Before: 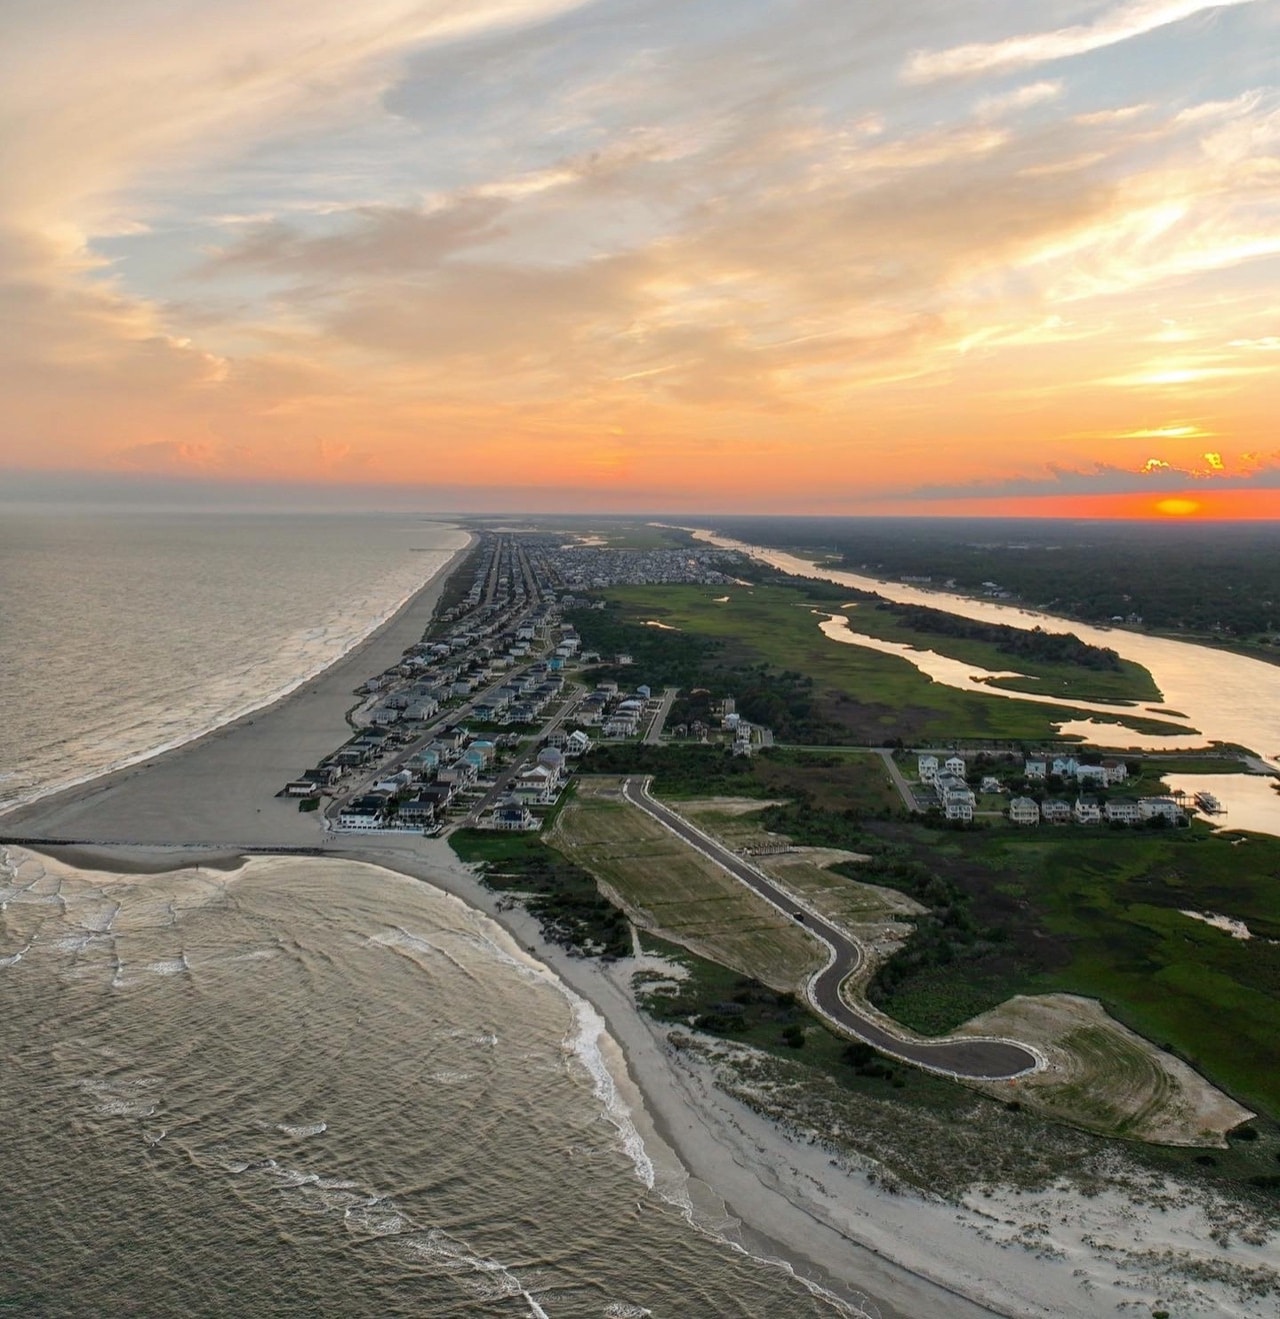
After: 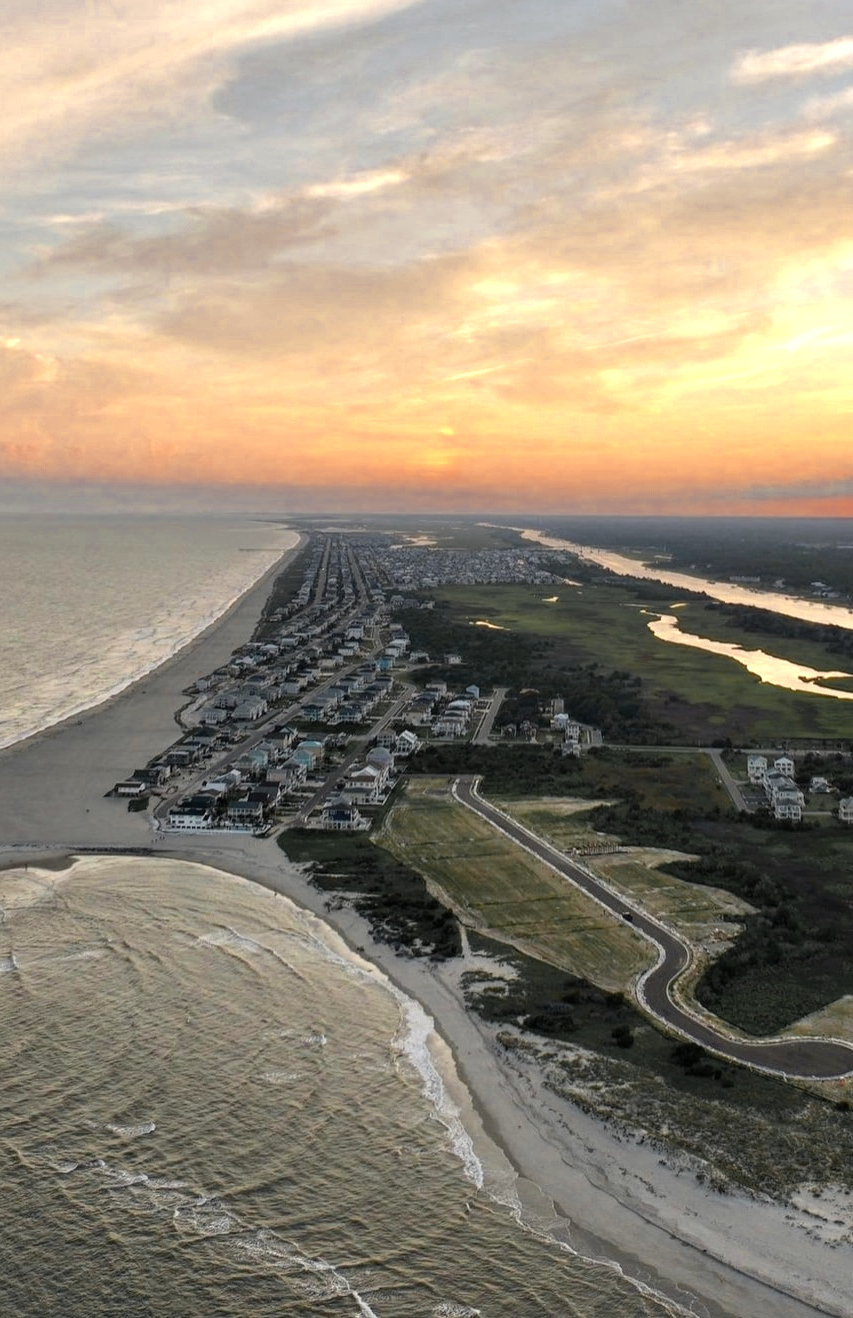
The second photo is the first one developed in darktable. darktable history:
crop and rotate: left 13.409%, right 19.924%
tone equalizer: on, module defaults
color zones: curves: ch0 [(0.004, 0.306) (0.107, 0.448) (0.252, 0.656) (0.41, 0.398) (0.595, 0.515) (0.768, 0.628)]; ch1 [(0.07, 0.323) (0.151, 0.452) (0.252, 0.608) (0.346, 0.221) (0.463, 0.189) (0.61, 0.368) (0.735, 0.395) (0.921, 0.412)]; ch2 [(0, 0.476) (0.132, 0.512) (0.243, 0.512) (0.397, 0.48) (0.522, 0.376) (0.634, 0.536) (0.761, 0.46)]
